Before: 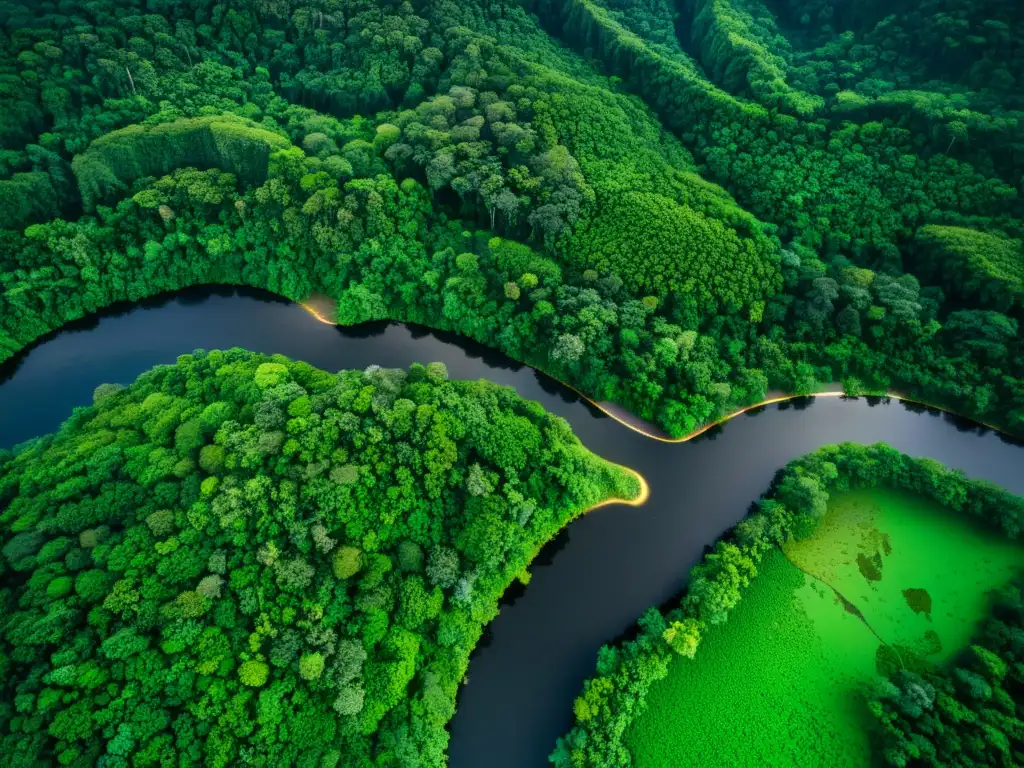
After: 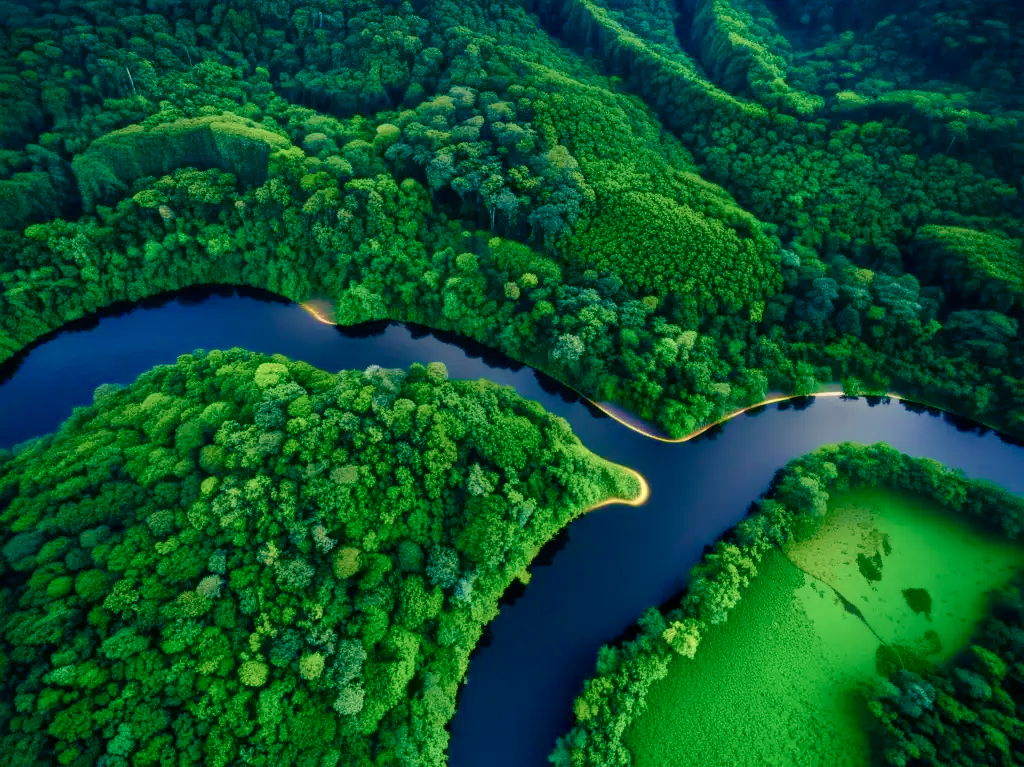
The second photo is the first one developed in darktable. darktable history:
crop: bottom 0.06%
velvia: on, module defaults
color balance rgb: shadows lift › luminance -41.126%, shadows lift › chroma 13.805%, shadows lift › hue 260.95°, linear chroma grading › shadows -1.864%, linear chroma grading › highlights -14.479%, linear chroma grading › global chroma -9.971%, linear chroma grading › mid-tones -9.668%, perceptual saturation grading › global saturation 20%, perceptual saturation grading › highlights -24.753%, perceptual saturation grading › shadows 50.202%, global vibrance 20%
